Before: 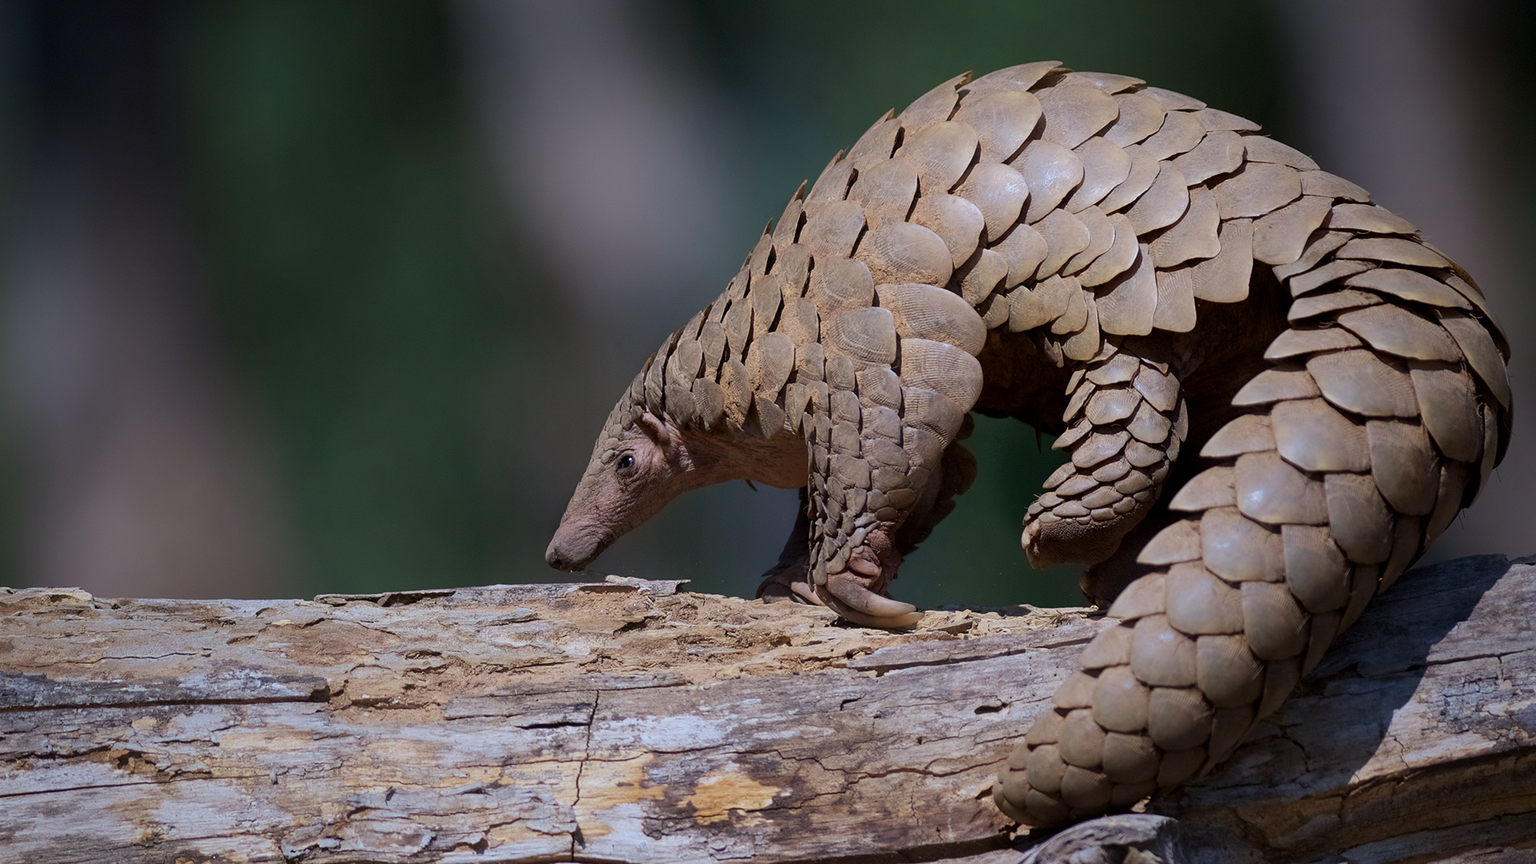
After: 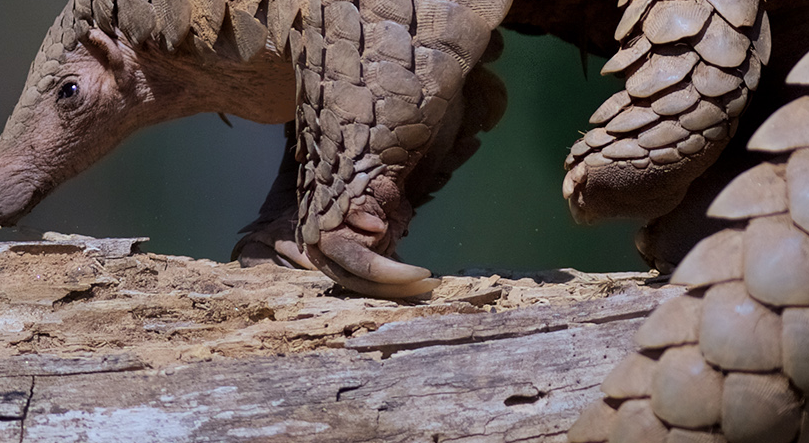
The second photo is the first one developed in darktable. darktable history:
rotate and perspective: automatic cropping original format, crop left 0, crop top 0
shadows and highlights: soften with gaussian
crop: left 37.221%, top 45.169%, right 20.63%, bottom 13.777%
